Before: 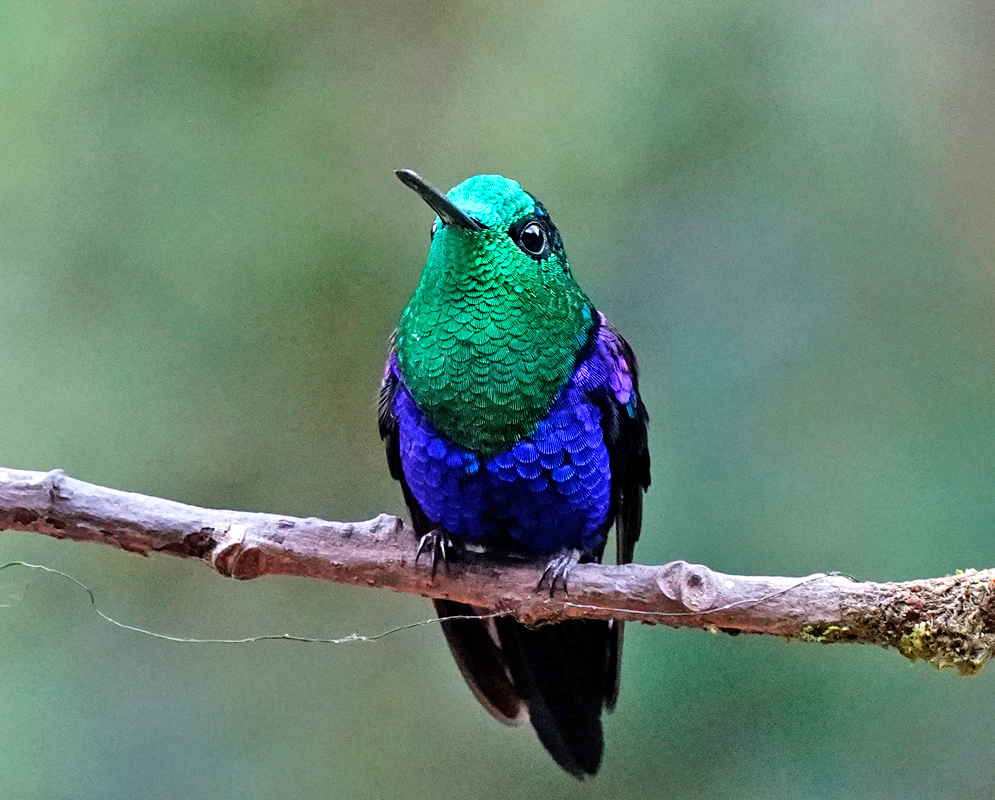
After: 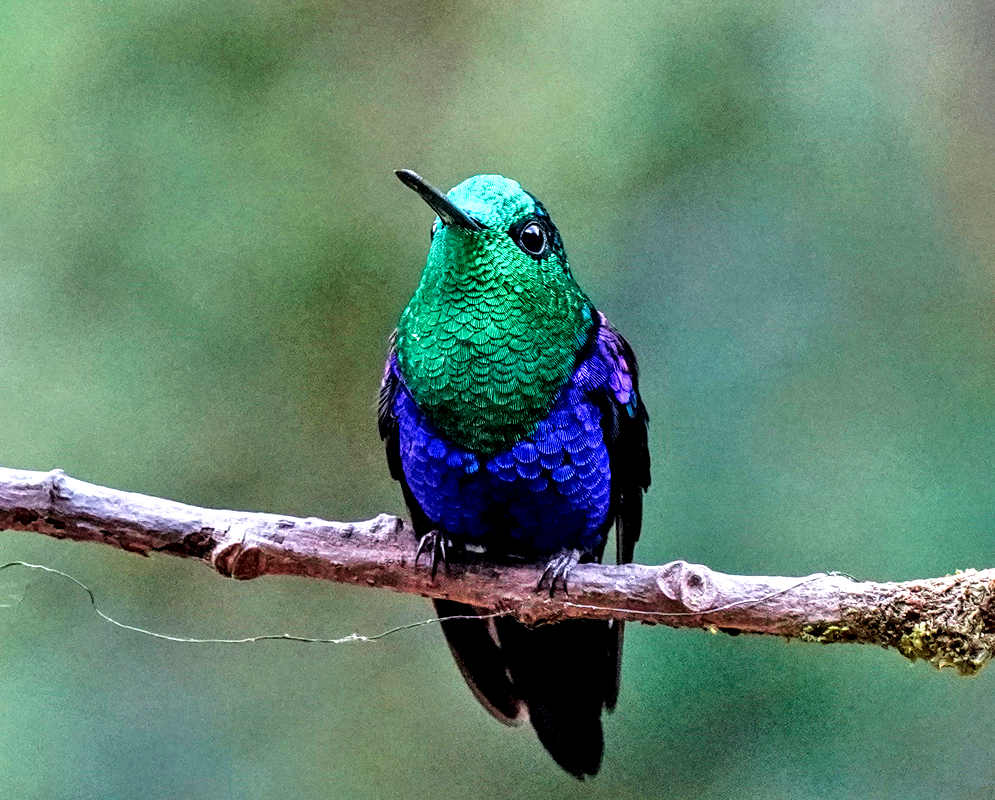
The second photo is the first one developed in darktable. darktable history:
velvia: on, module defaults
local contrast: highlights 63%, shadows 53%, detail 169%, midtone range 0.507
